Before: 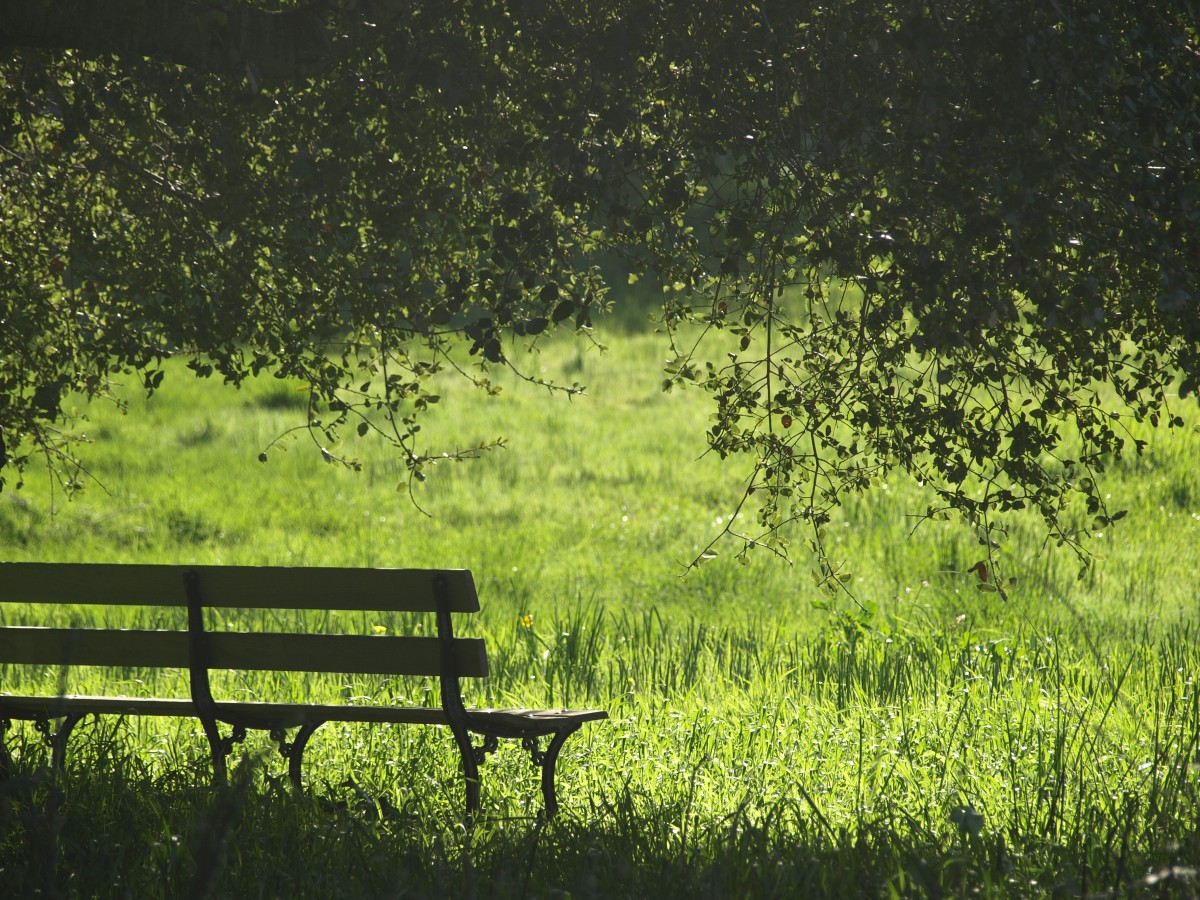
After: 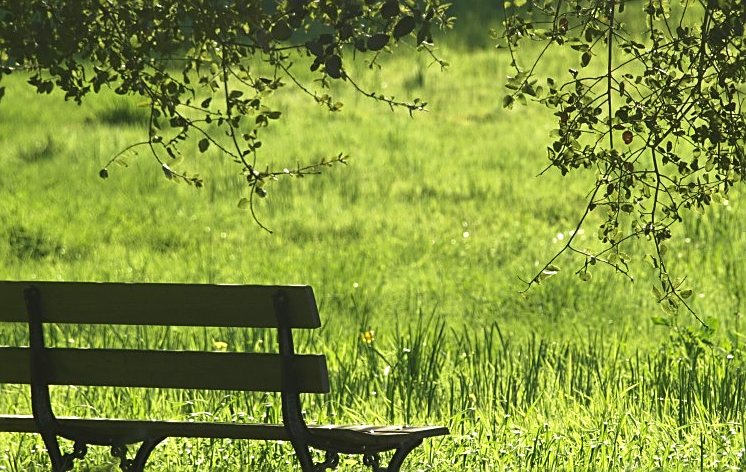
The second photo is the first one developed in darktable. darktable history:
crop: left 13.269%, top 31.65%, right 24.491%, bottom 15.843%
sharpen: on, module defaults
local contrast: highlights 107%, shadows 98%, detail 120%, midtone range 0.2
velvia: strength 44.77%
